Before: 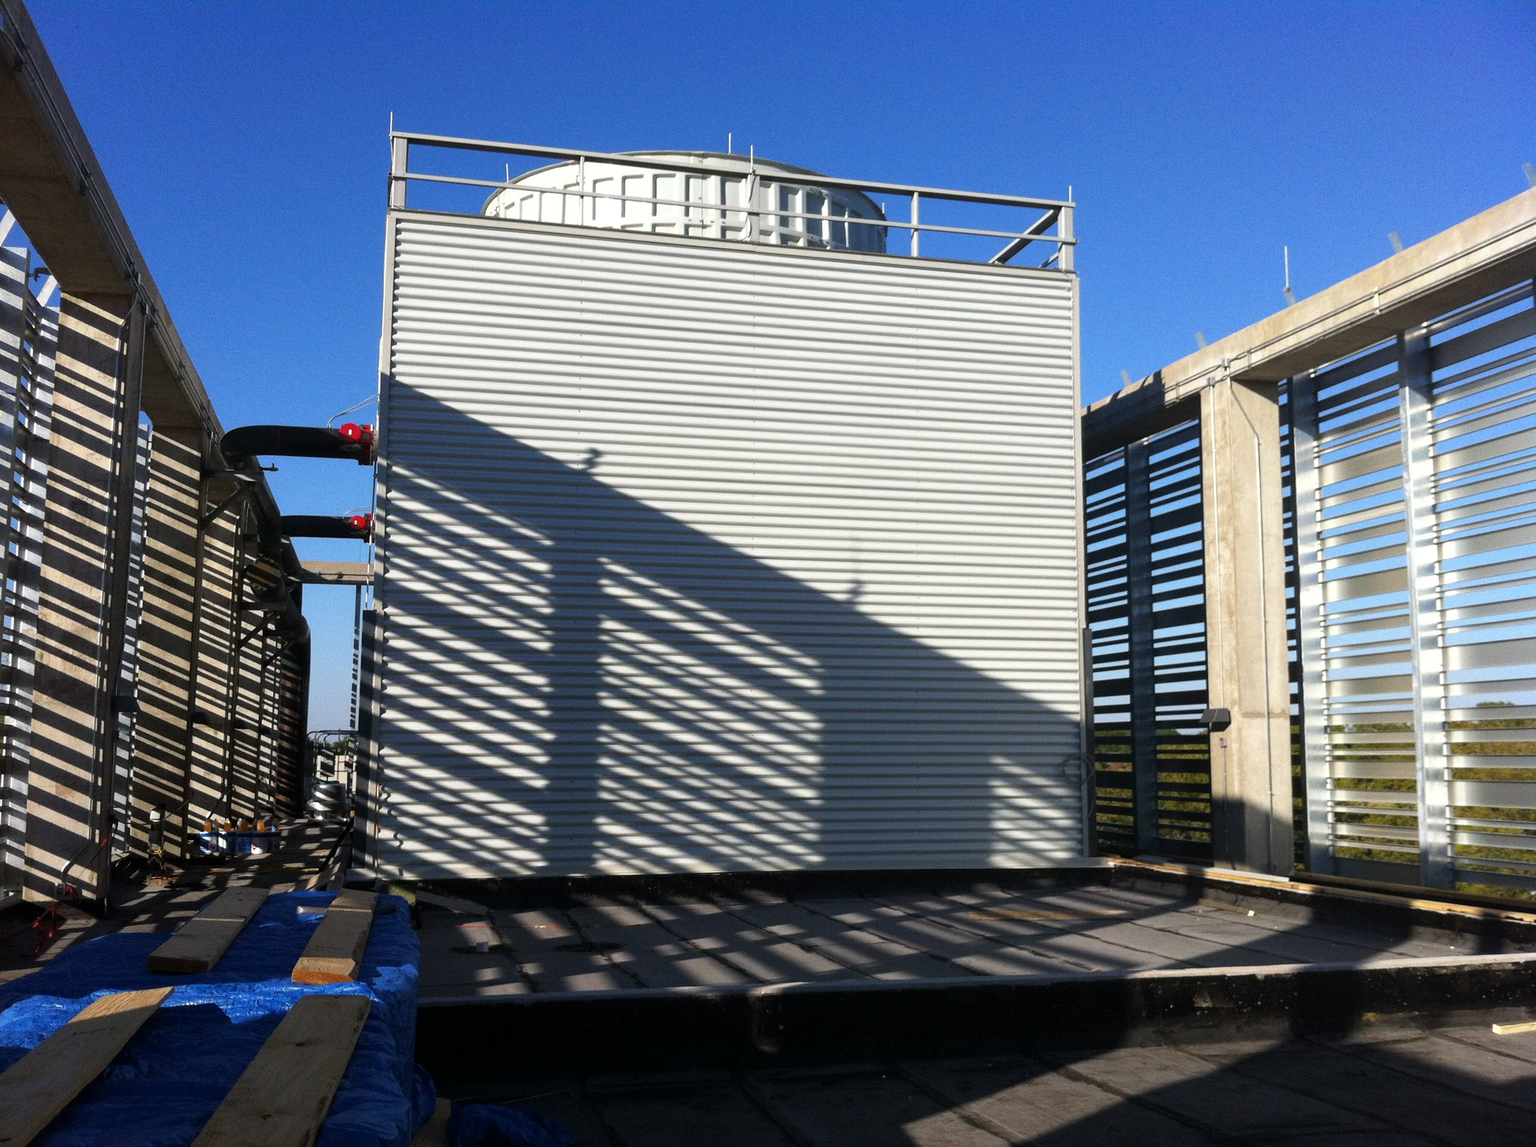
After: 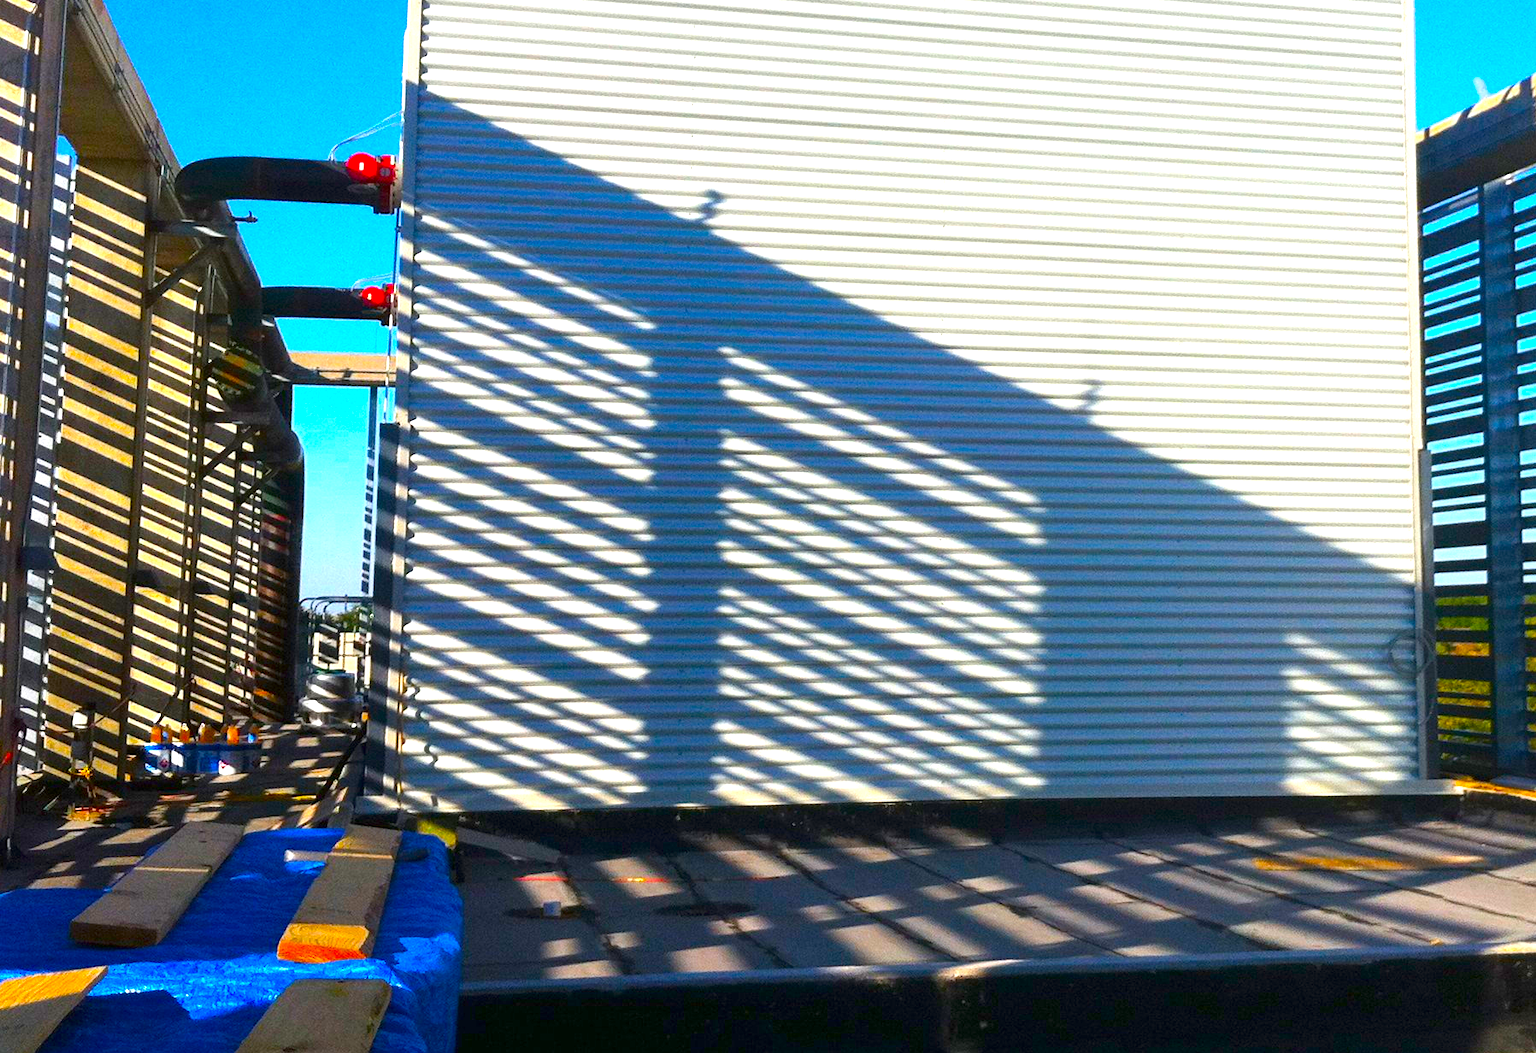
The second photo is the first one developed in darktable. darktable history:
crop: left 6.488%, top 27.668%, right 24.183%, bottom 8.656%
contrast brightness saturation: contrast 0.09, saturation 0.28
exposure: black level correction 0, exposure 1.2 EV, compensate highlight preservation false
color balance: input saturation 134.34%, contrast -10.04%, contrast fulcrum 19.67%, output saturation 133.51%
